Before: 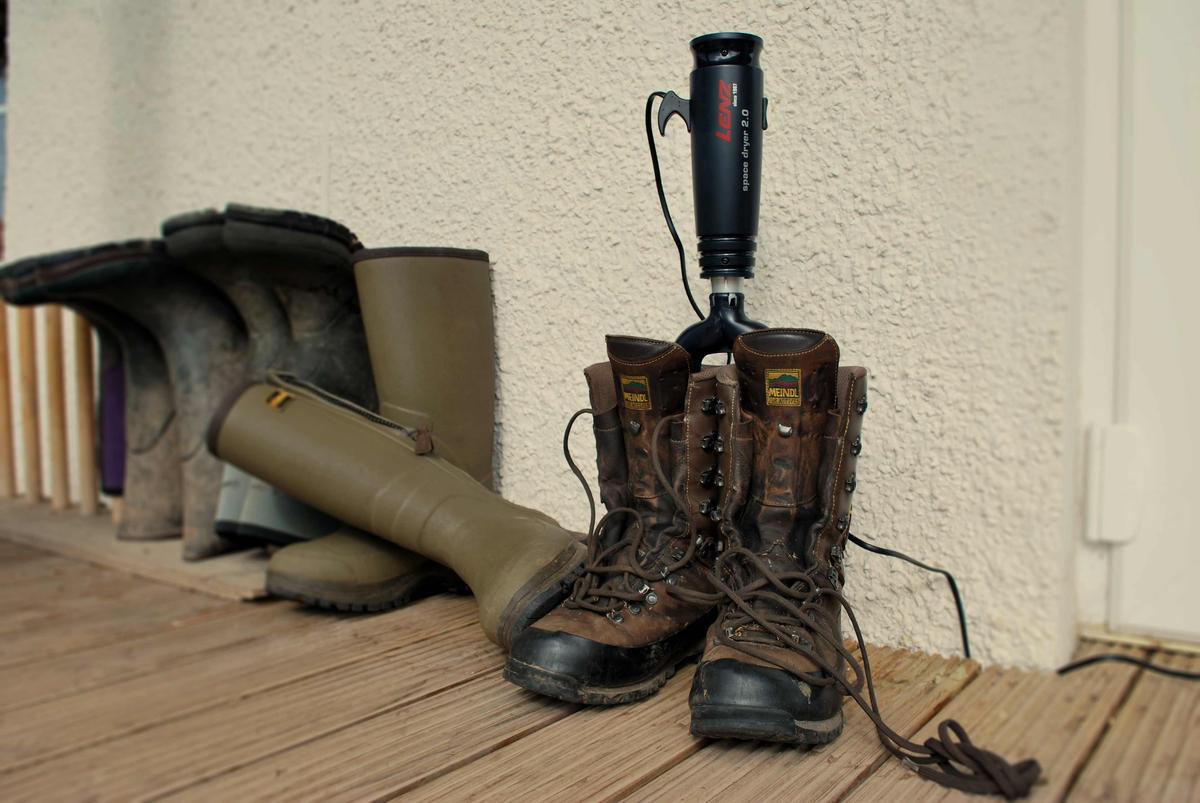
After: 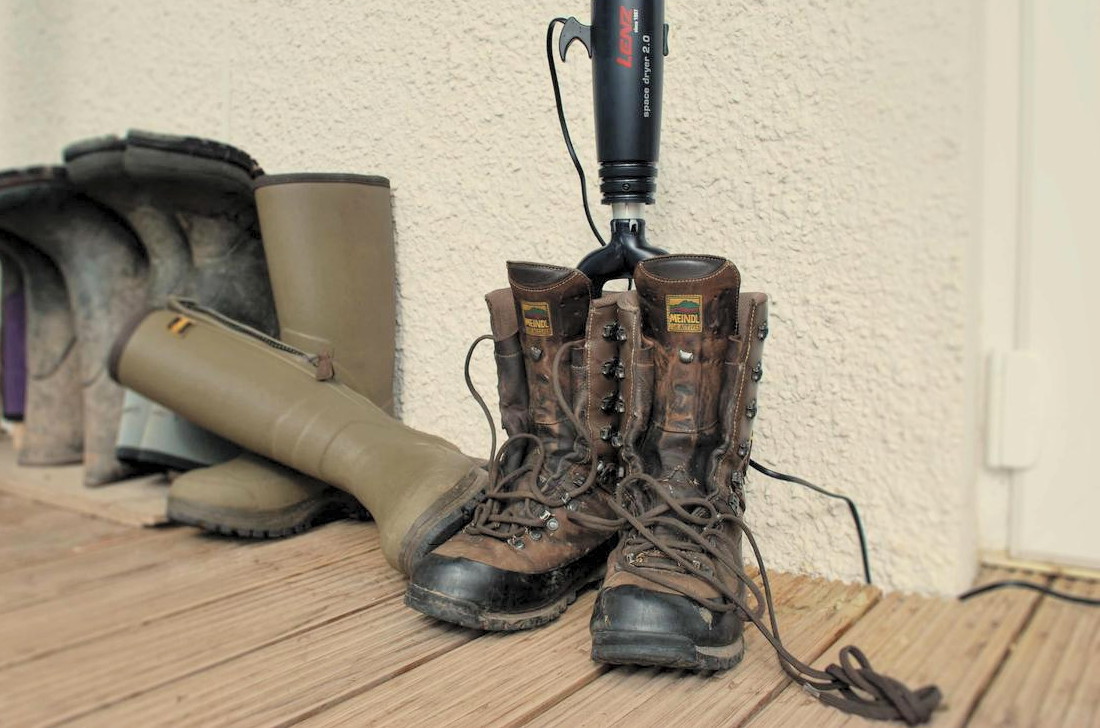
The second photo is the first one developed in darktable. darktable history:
crop and rotate: left 8.262%, top 9.226%
contrast brightness saturation: brightness 0.28
local contrast: highlights 100%, shadows 100%, detail 120%, midtone range 0.2
